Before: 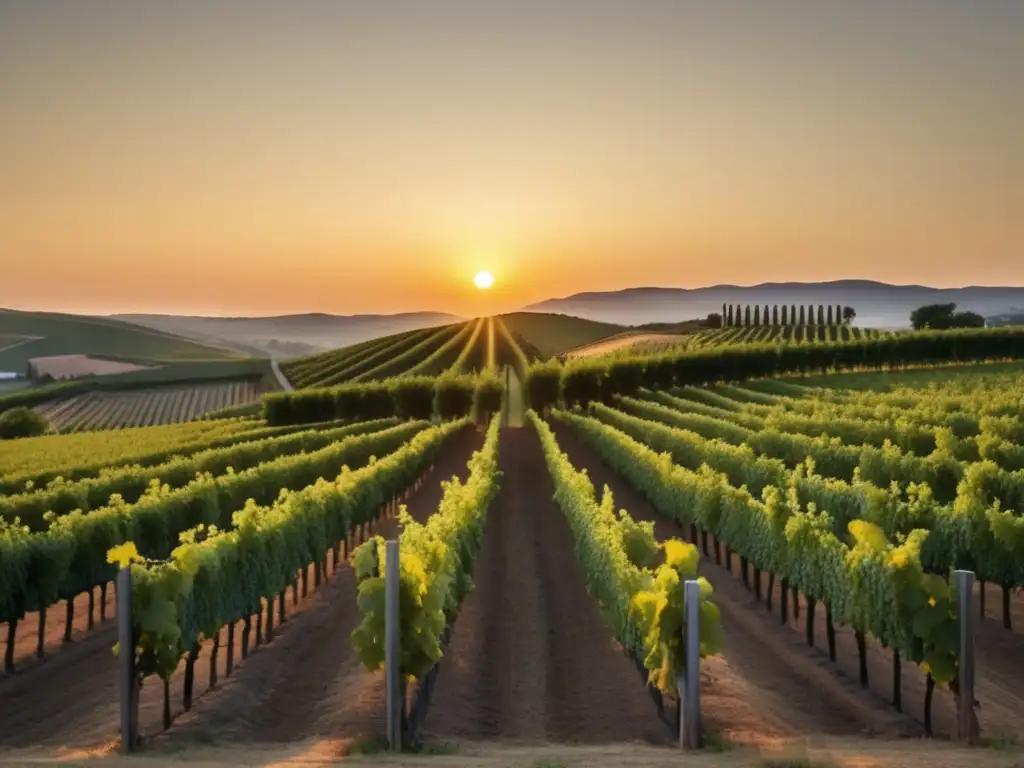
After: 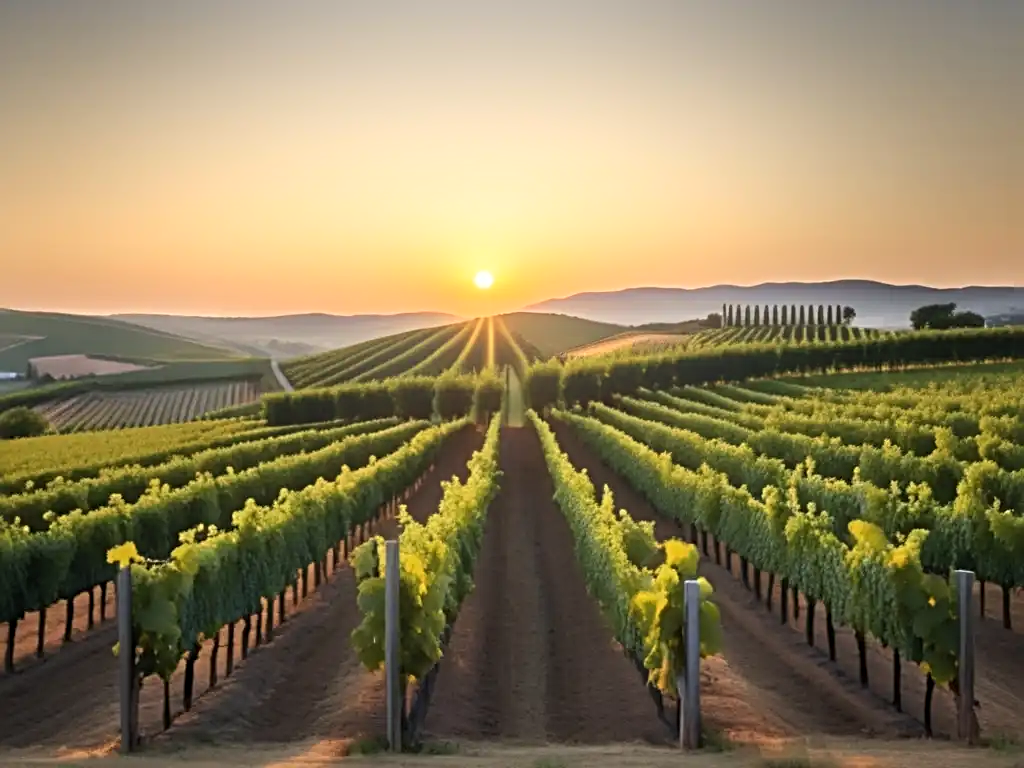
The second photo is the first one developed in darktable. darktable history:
sharpen: radius 4
bloom: threshold 82.5%, strength 16.25%
